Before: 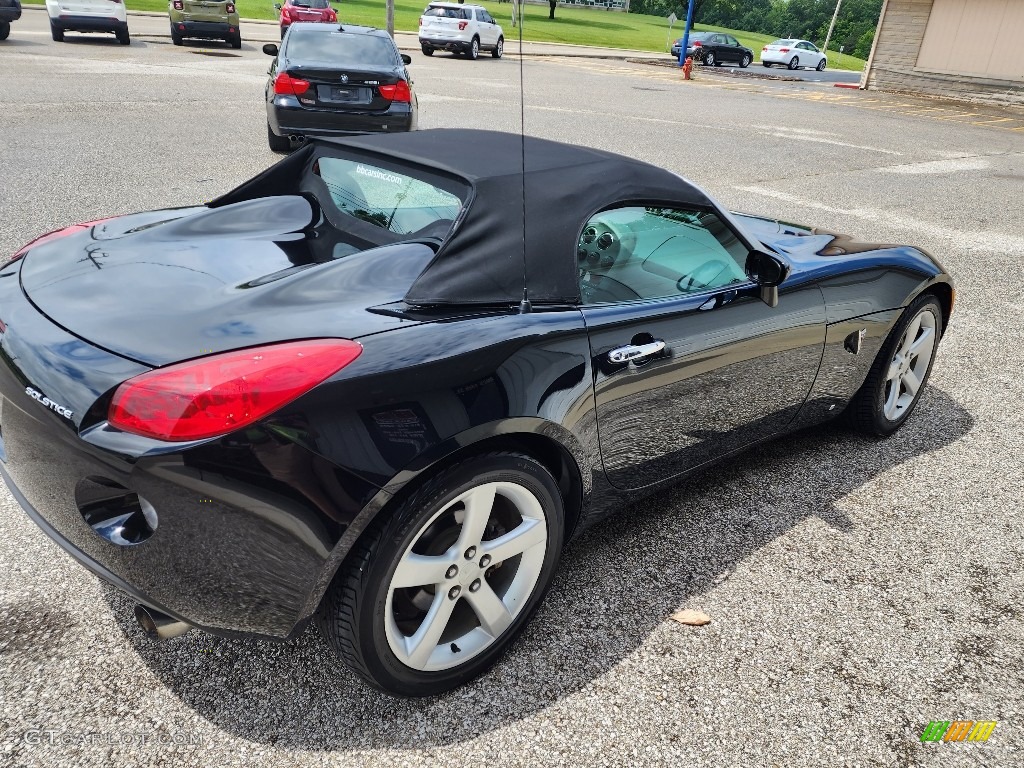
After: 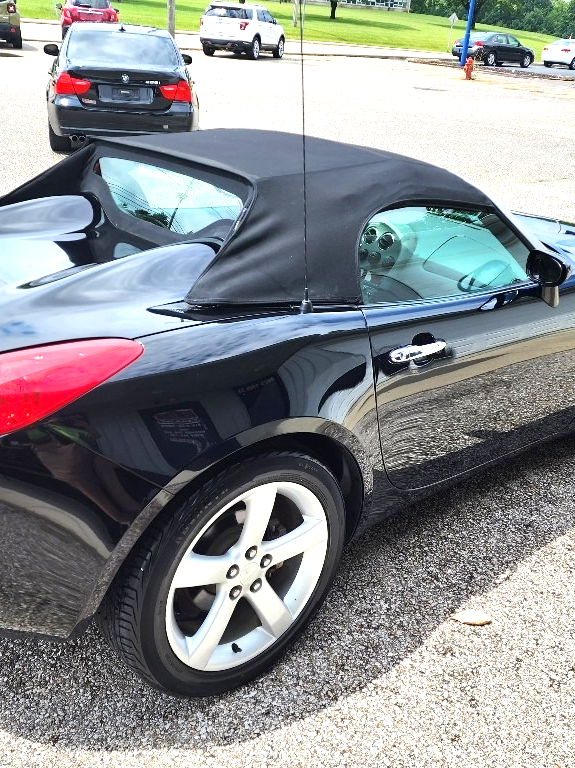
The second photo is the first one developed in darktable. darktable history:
crop: left 21.4%, right 22.42%
exposure: exposure 0.944 EV, compensate highlight preservation false
